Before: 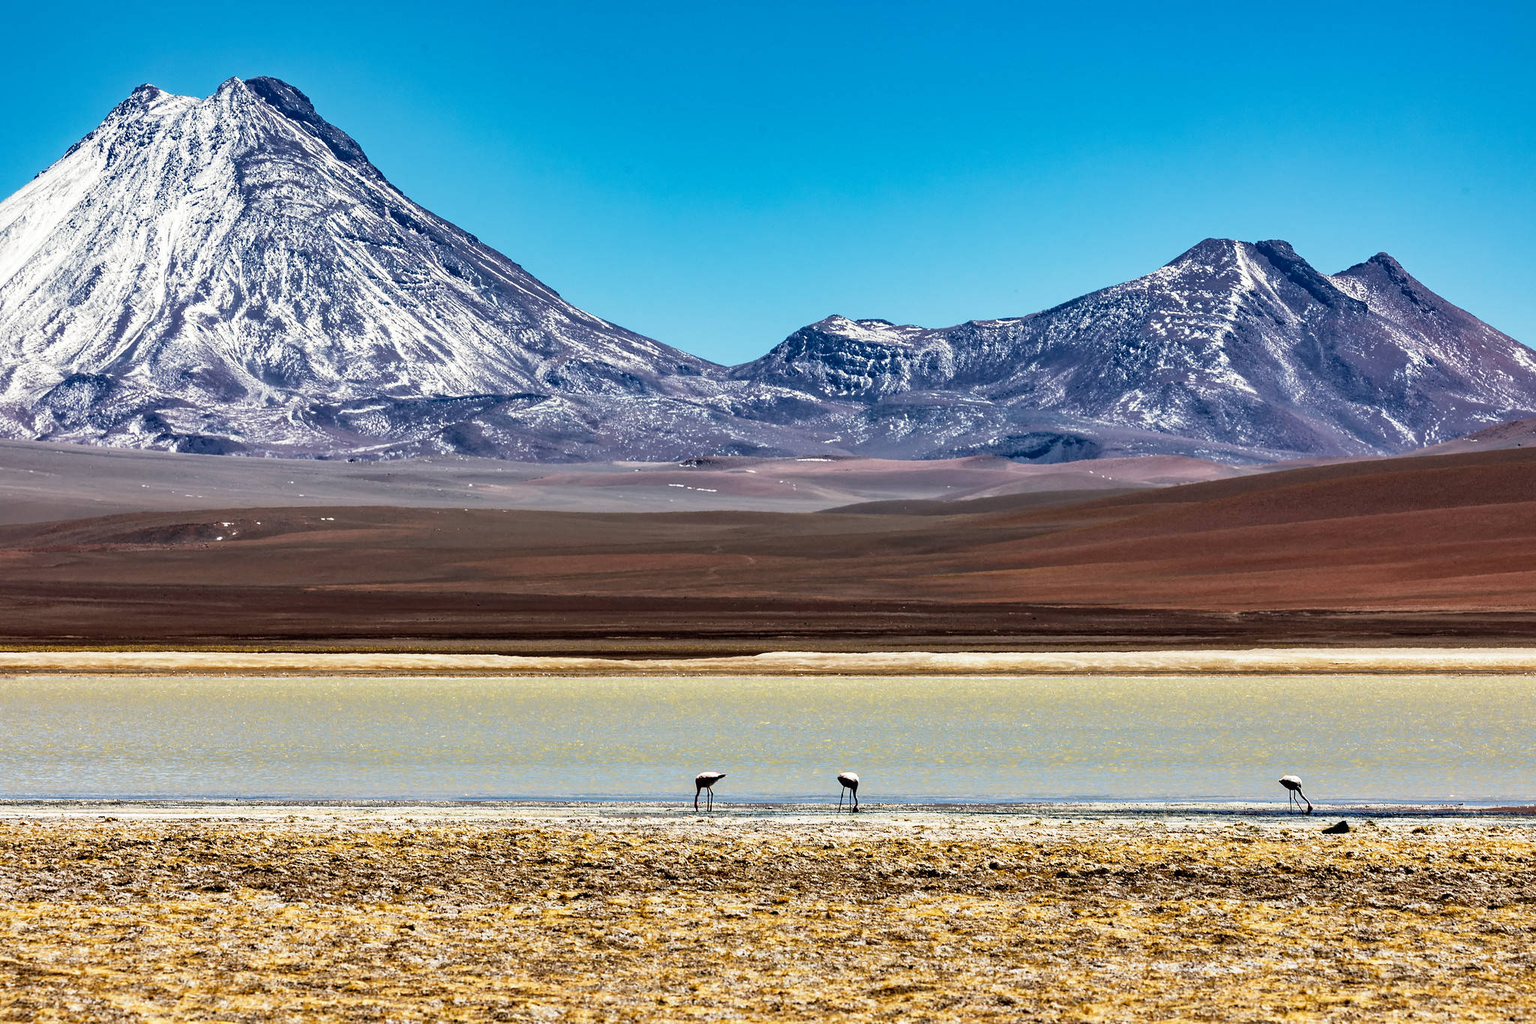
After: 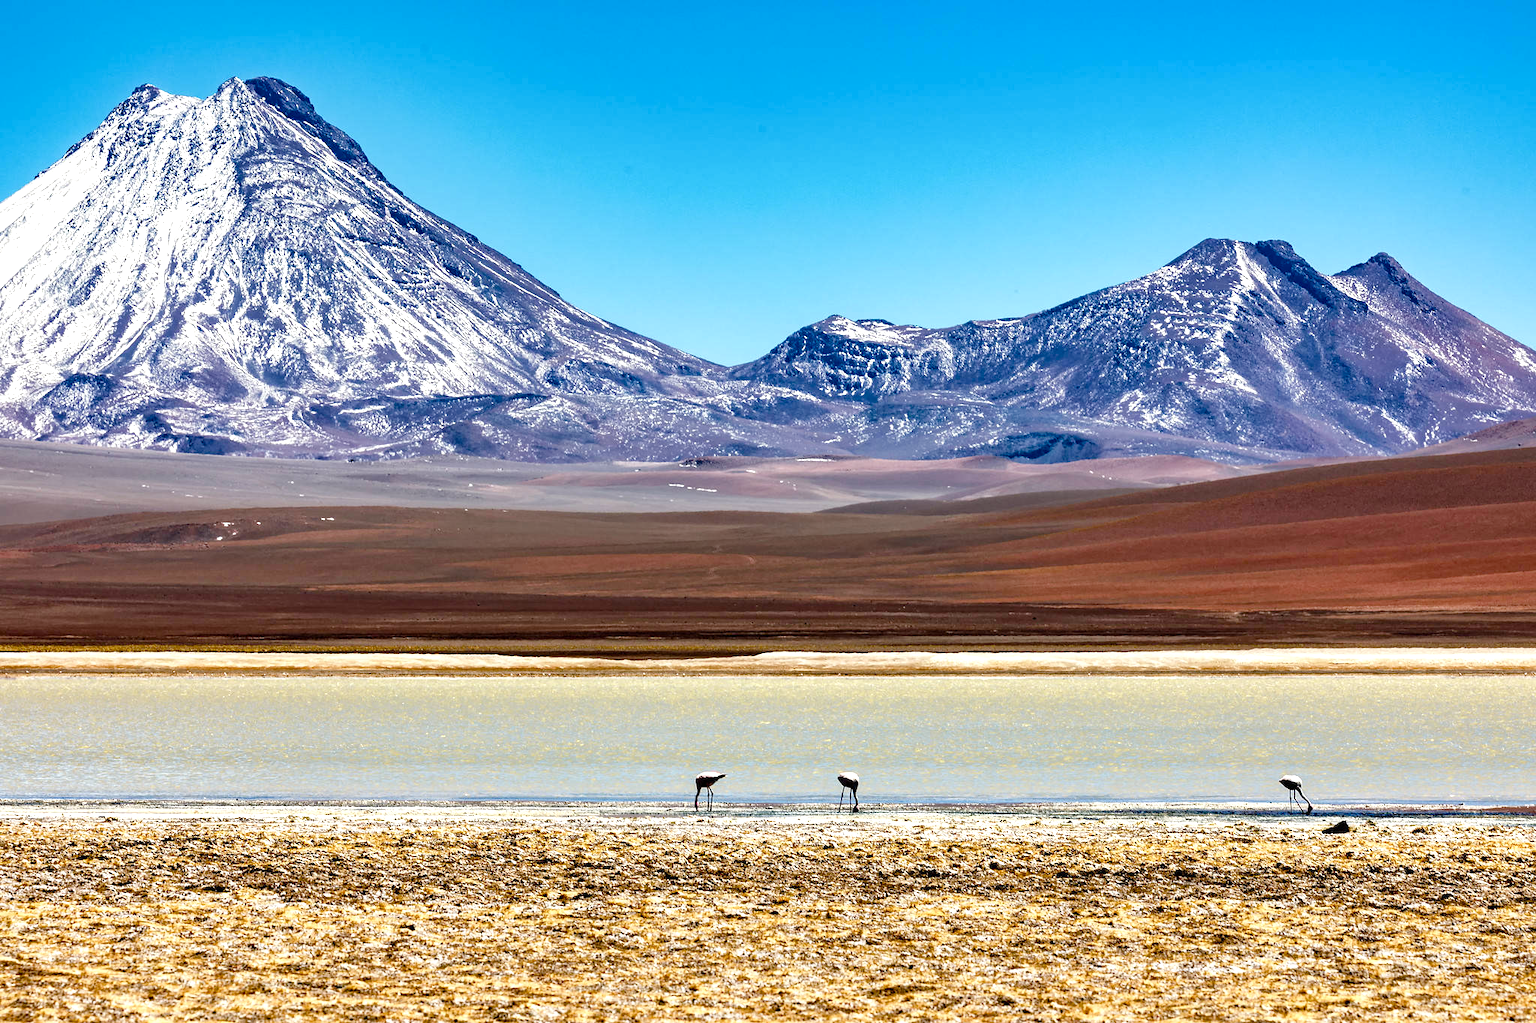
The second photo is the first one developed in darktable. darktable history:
exposure: exposure 0 EV, compensate highlight preservation false
color balance rgb: perceptual saturation grading › global saturation 20%, perceptual saturation grading › highlights -50%, perceptual saturation grading › shadows 30%, perceptual brilliance grading › global brilliance 10%, perceptual brilliance grading › shadows 15%
